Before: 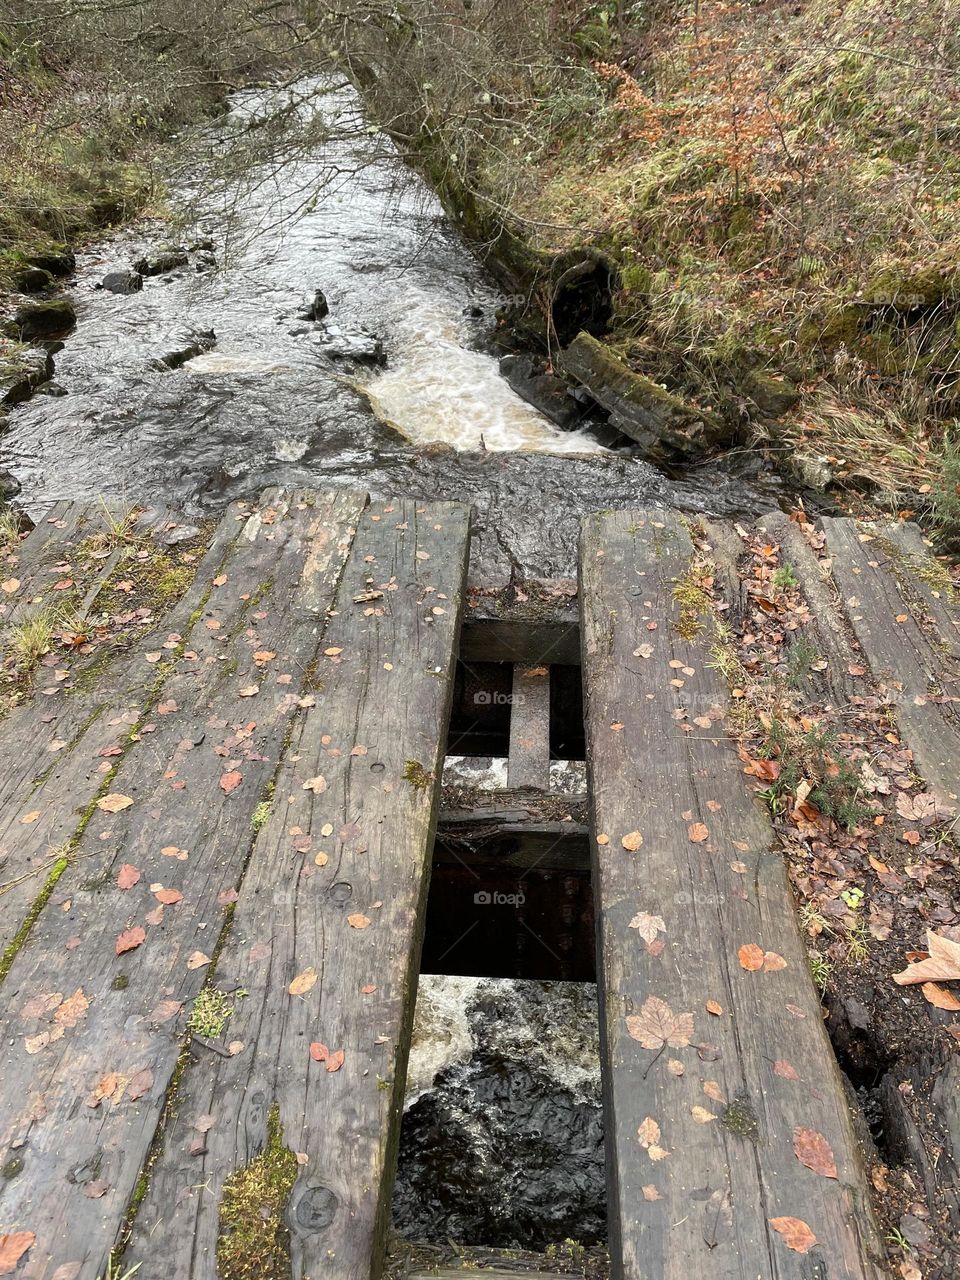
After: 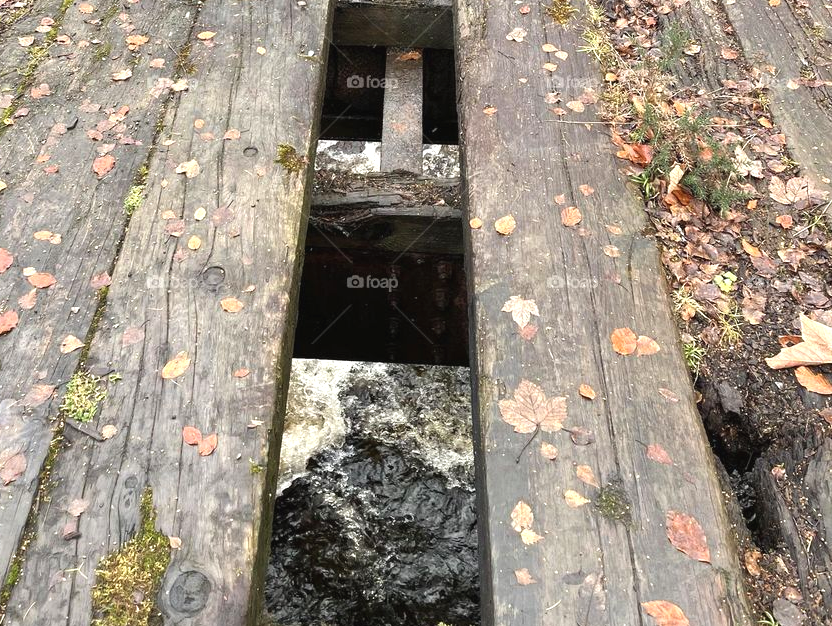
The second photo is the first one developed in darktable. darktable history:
crop and rotate: left 13.306%, top 48.129%, bottom 2.928%
exposure: black level correction -0.002, exposure 0.54 EV, compensate highlight preservation false
